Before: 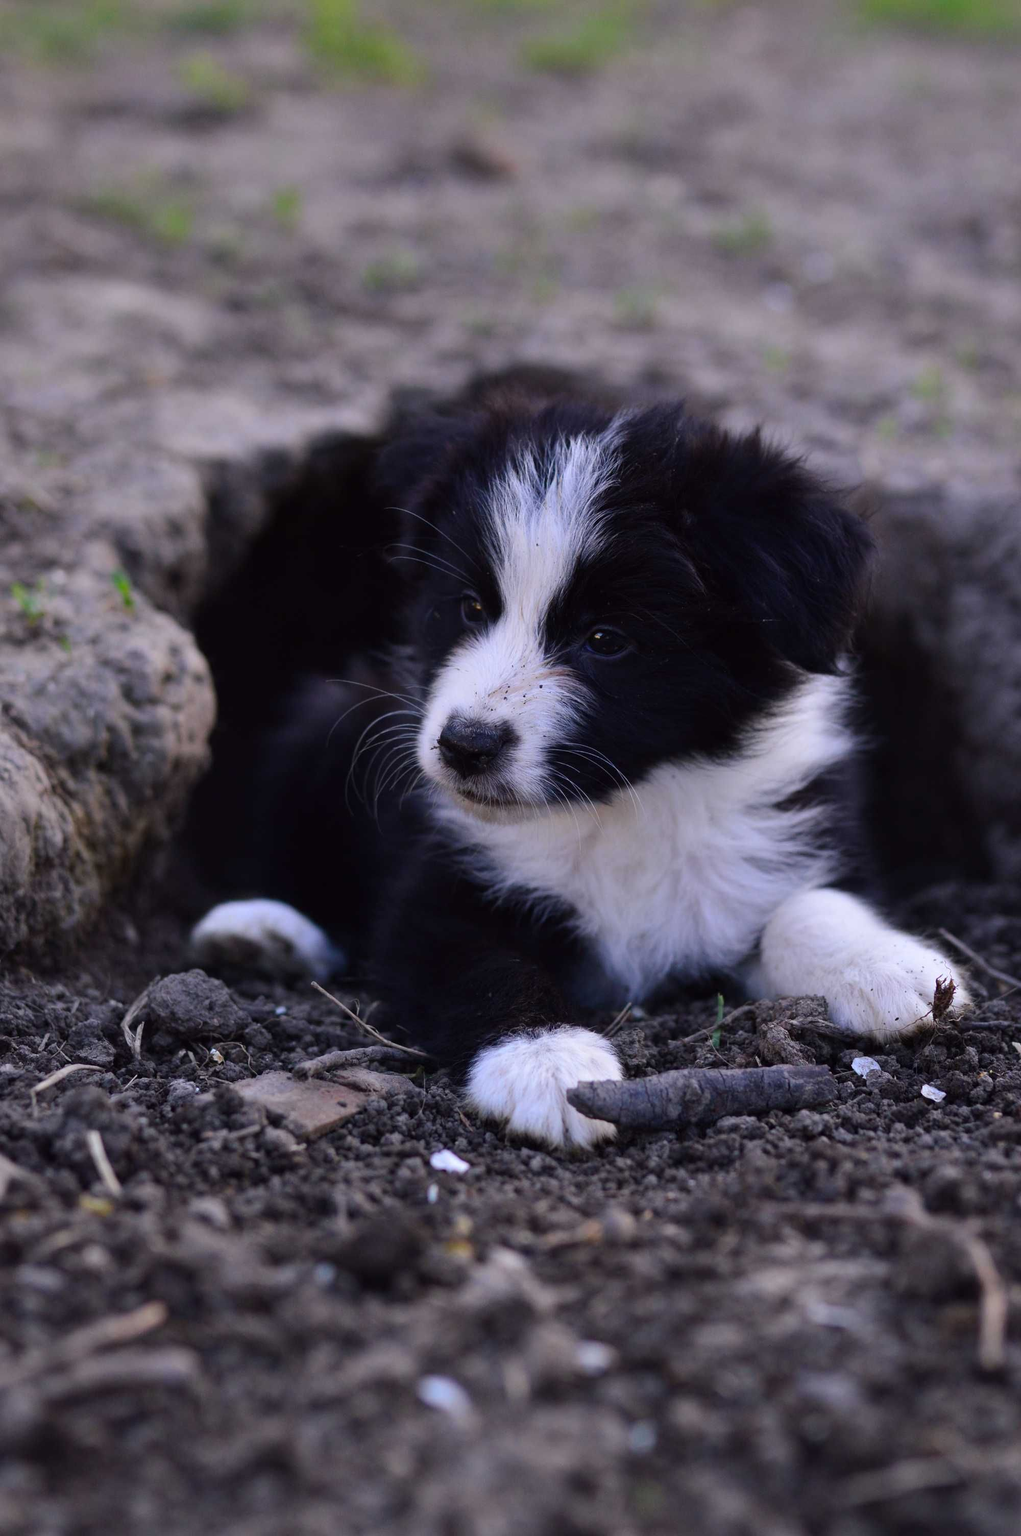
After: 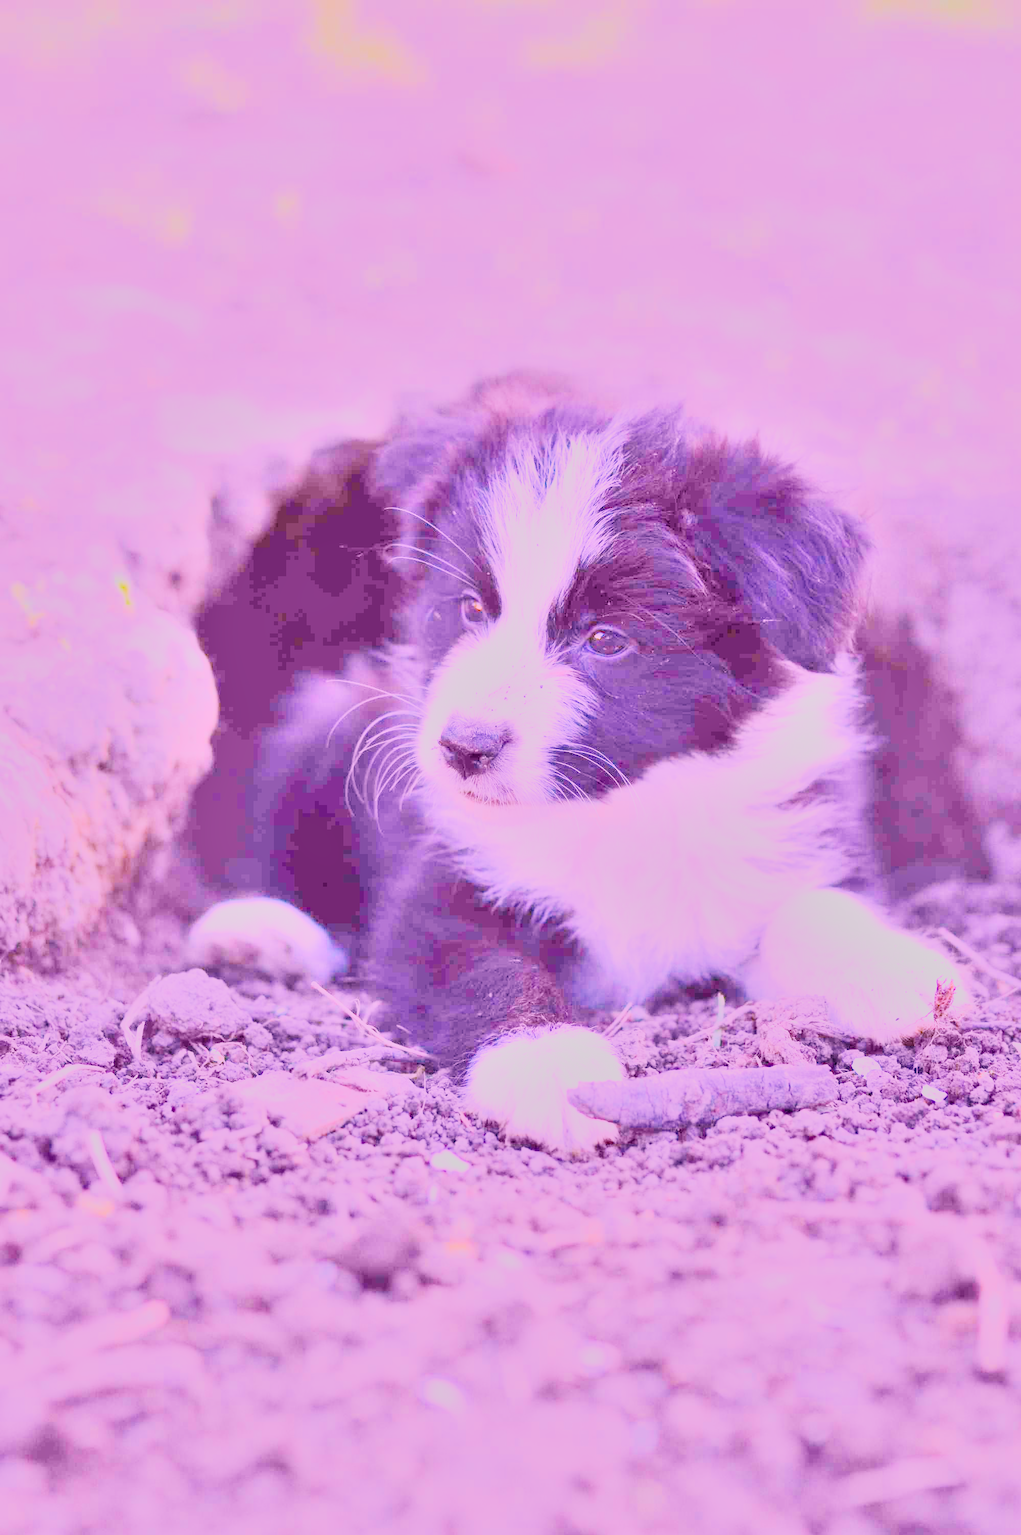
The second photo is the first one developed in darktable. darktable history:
white balance: red 1.828, blue 1.8
highlight reconstruction: iterations 1, diameter of reconstruction 64 px
exposure: black level correction 0, exposure 0.7 EV, compensate exposure bias true, compensate highlight preservation false
filmic rgb: black relative exposure -7.65 EV, white relative exposure 4.56 EV, hardness 3.61, contrast 0.812, color science v6 (2022)
base curve: curves: ch0 [(0, 0) (0.026, 0.03) (0.109, 0.232) (0.351, 0.748) (0.669, 0.968) (1, 1)]
shadows and highlights: soften with gaussian
tone curve: curves: ch0 [(0, 0) (0.08, 0.04) (0.17, 0.11) (0.5, 0.5) (0.83, 0.89) (0.92, 0.96) (1, 1)], preserve colors none
color balance rgb: linear chroma grading › global chroma -5.5%
color balance: lift [1, 1.007, 1, 1]
